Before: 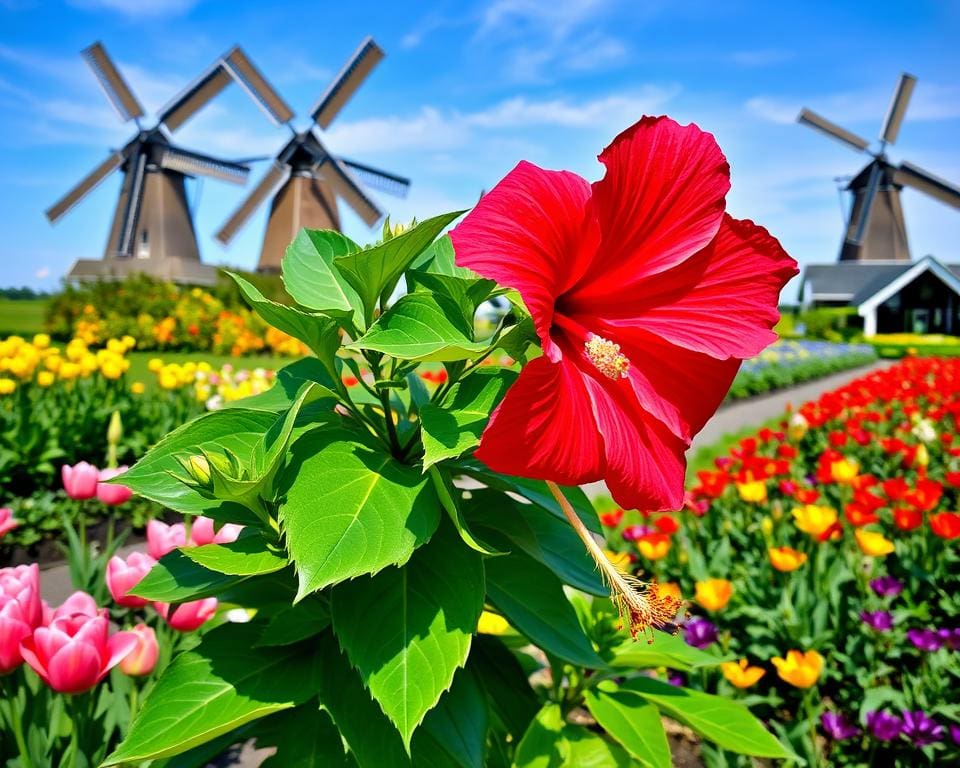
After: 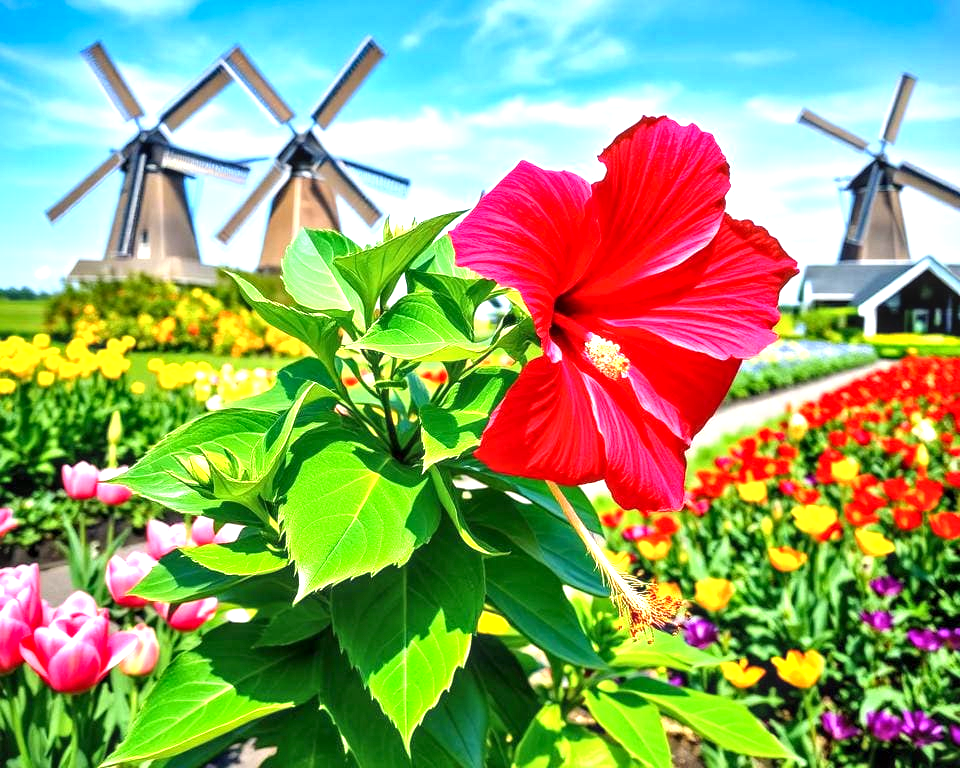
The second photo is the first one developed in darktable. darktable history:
exposure: black level correction 0, exposure 1.1 EV, compensate exposure bias true, compensate highlight preservation false
local contrast: detail 130%
